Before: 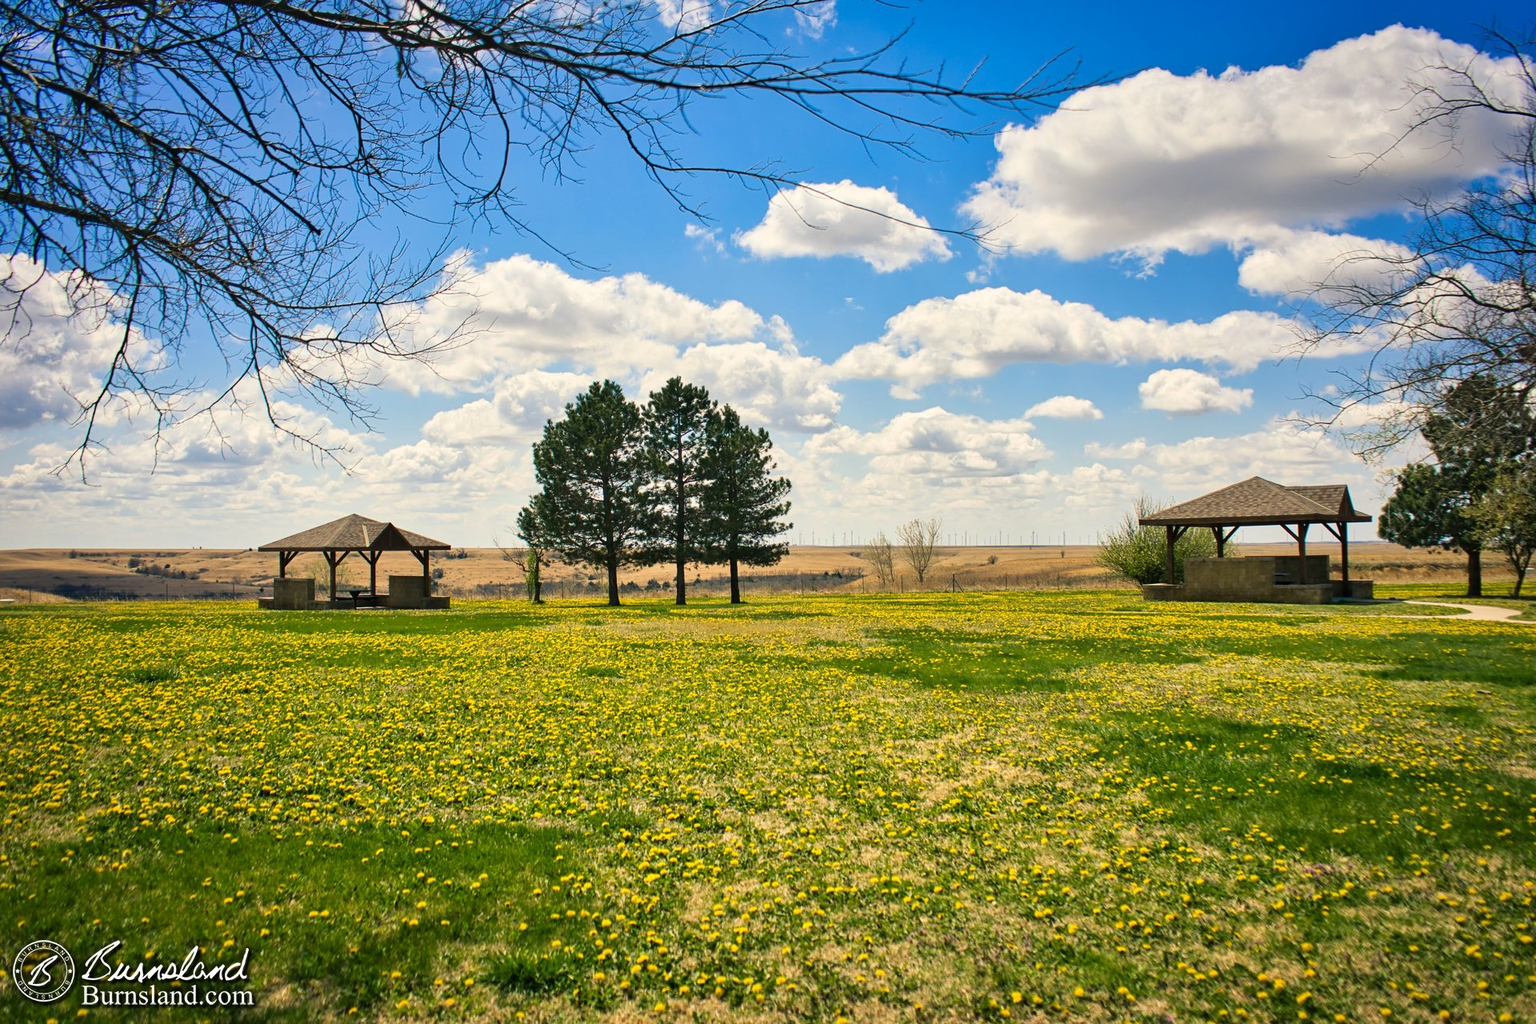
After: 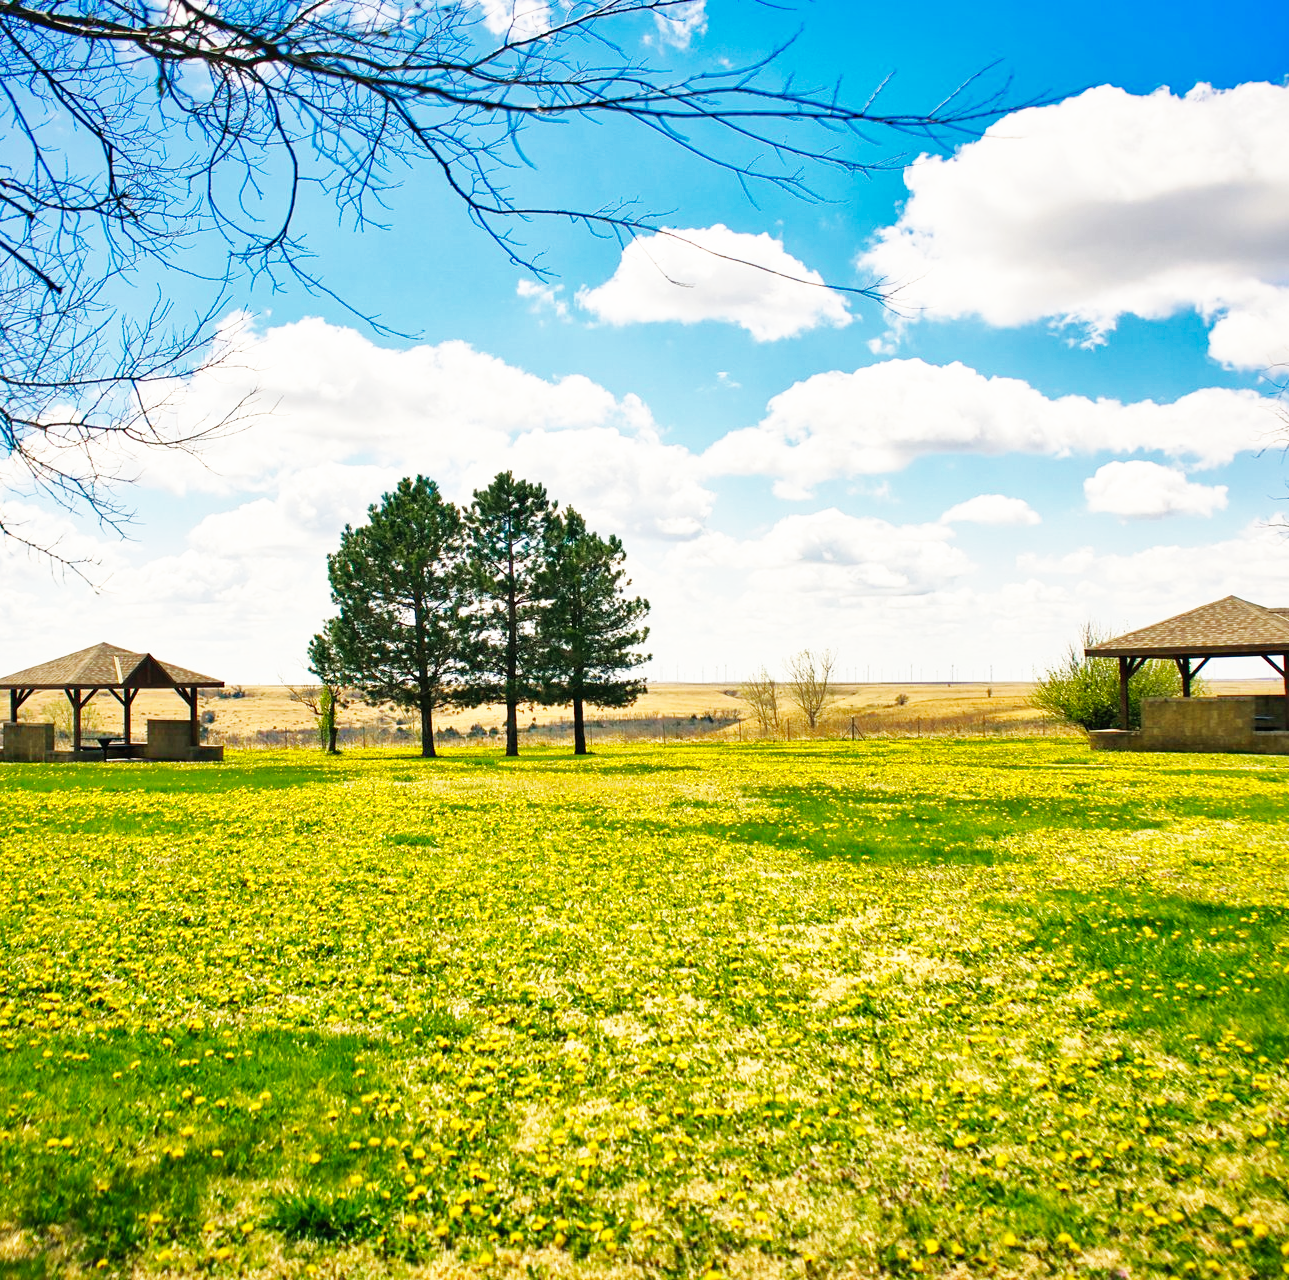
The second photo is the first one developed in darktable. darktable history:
shadows and highlights: on, module defaults
crop and rotate: left 17.707%, right 15.125%
base curve: curves: ch0 [(0, 0) (0.007, 0.004) (0.027, 0.03) (0.046, 0.07) (0.207, 0.54) (0.442, 0.872) (0.673, 0.972) (1, 1)], preserve colors none
